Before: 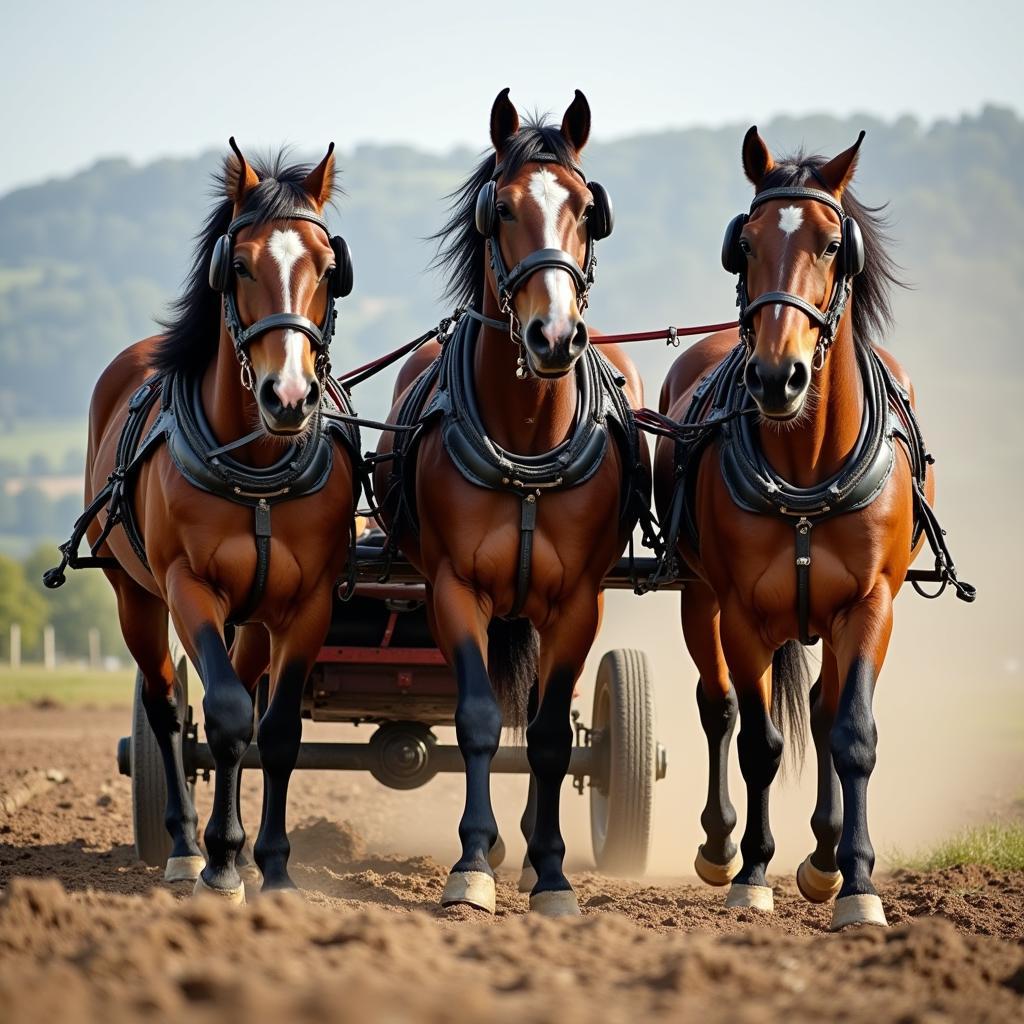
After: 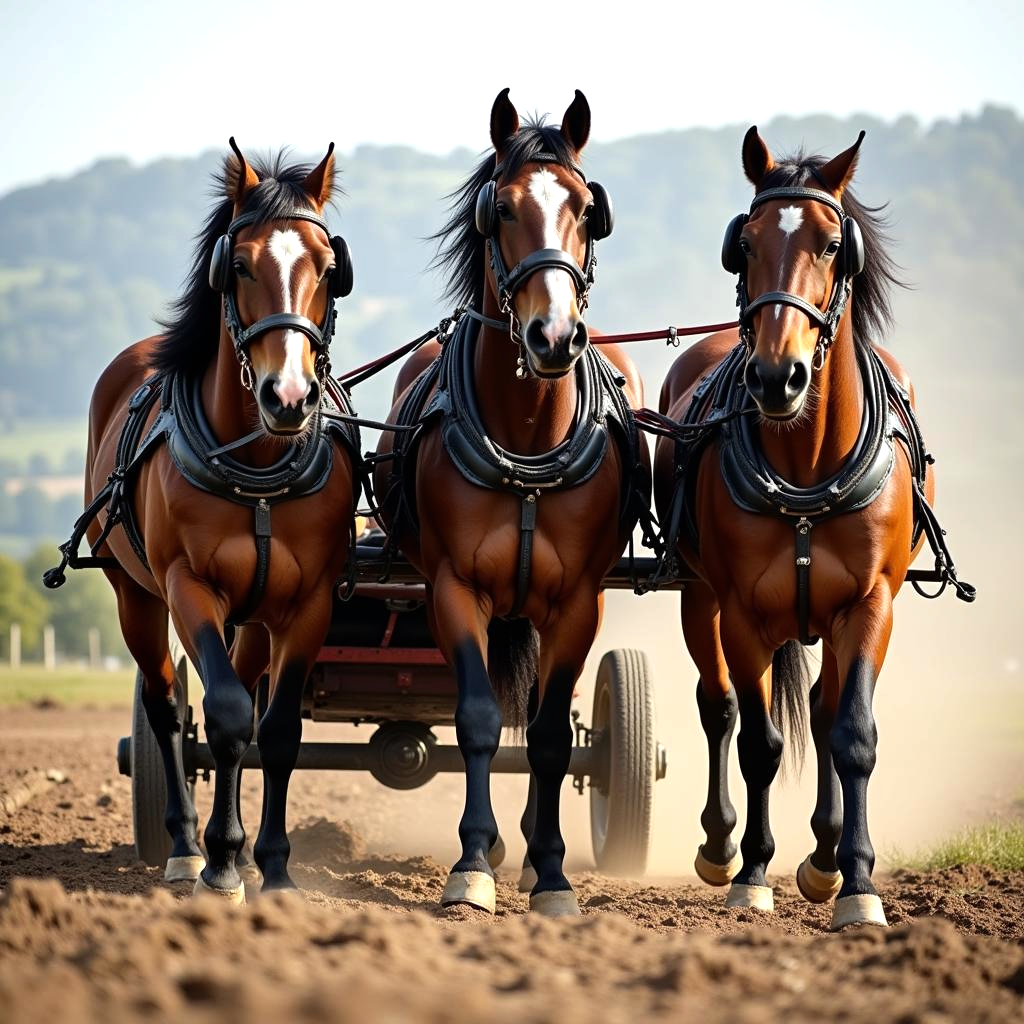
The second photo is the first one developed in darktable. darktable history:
tone equalizer: -8 EV -0.393 EV, -7 EV -0.377 EV, -6 EV -0.329 EV, -5 EV -0.26 EV, -3 EV 0.226 EV, -2 EV 0.306 EV, -1 EV 0.409 EV, +0 EV 0.43 EV, edges refinement/feathering 500, mask exposure compensation -1.57 EV, preserve details no
